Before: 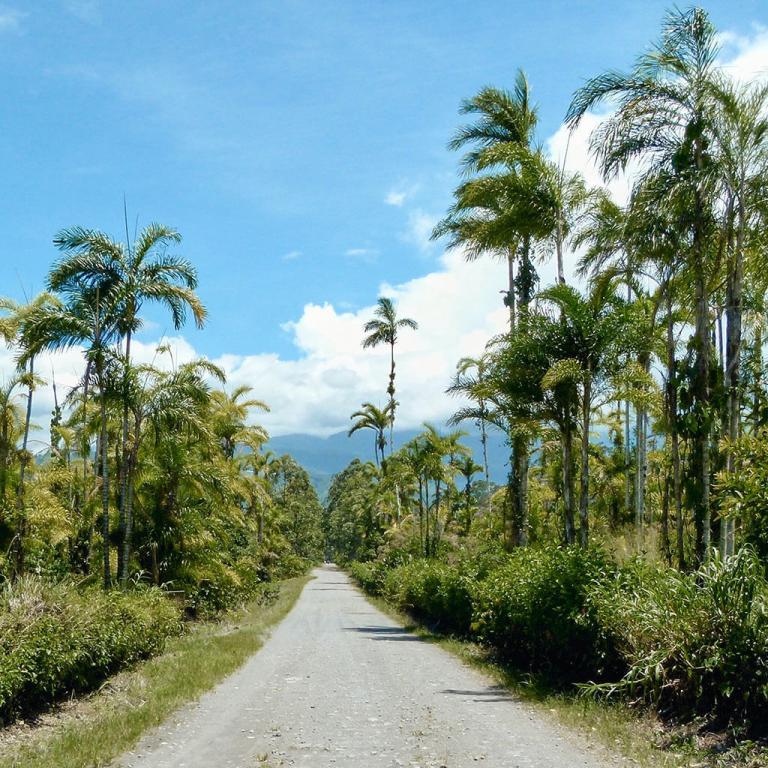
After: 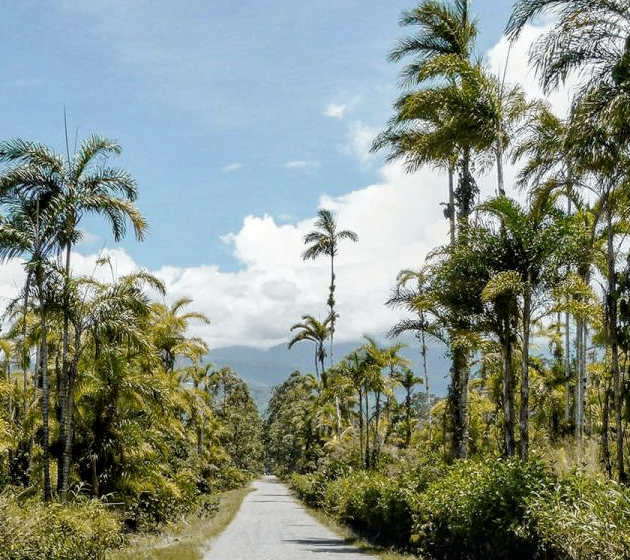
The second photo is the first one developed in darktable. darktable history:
exposure: exposure -0.042 EV, compensate exposure bias true, compensate highlight preservation false
crop: left 7.898%, top 11.555%, right 10.057%, bottom 15.437%
local contrast: detail 130%
tone curve: curves: ch0 [(0, 0.012) (0.036, 0.035) (0.274, 0.288) (0.504, 0.536) (0.844, 0.84) (1, 0.983)]; ch1 [(0, 0) (0.389, 0.403) (0.462, 0.486) (0.499, 0.498) (0.511, 0.502) (0.536, 0.547) (0.567, 0.588) (0.626, 0.645) (0.749, 0.781) (1, 1)]; ch2 [(0, 0) (0.457, 0.486) (0.5, 0.5) (0.56, 0.551) (0.615, 0.607) (0.704, 0.732) (1, 1)], color space Lab, independent channels, preserve colors none
